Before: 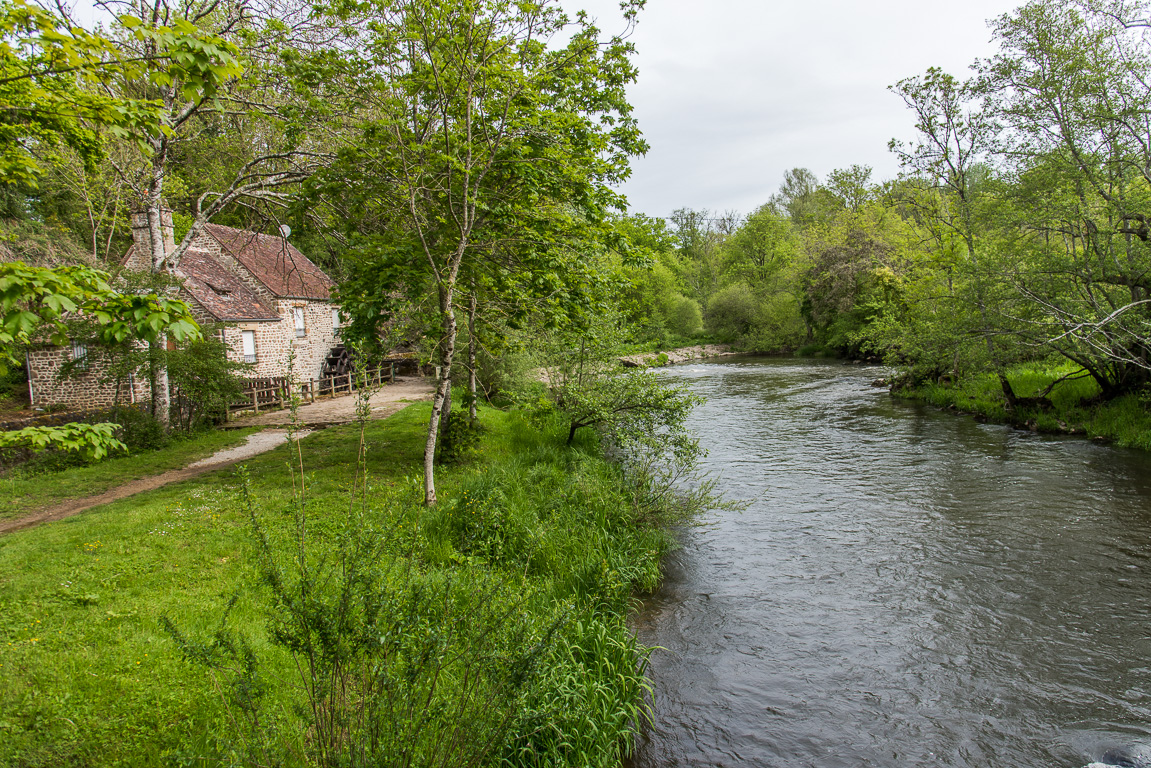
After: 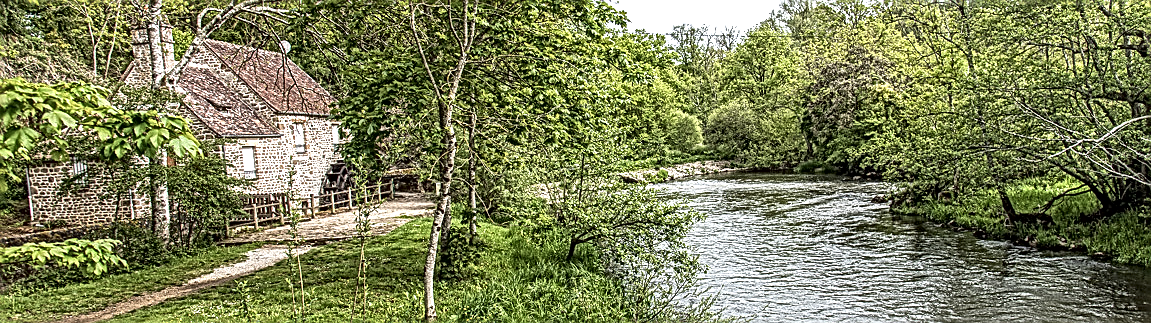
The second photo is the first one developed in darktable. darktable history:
sharpen: on, module defaults
local contrast: mode bilateral grid, contrast 19, coarseness 3, detail 300%, midtone range 0.2
crop and rotate: top 23.986%, bottom 33.833%
exposure: exposure 0.604 EV, compensate highlight preservation false
contrast brightness saturation: contrast 0.065, brightness -0.012, saturation -0.243
